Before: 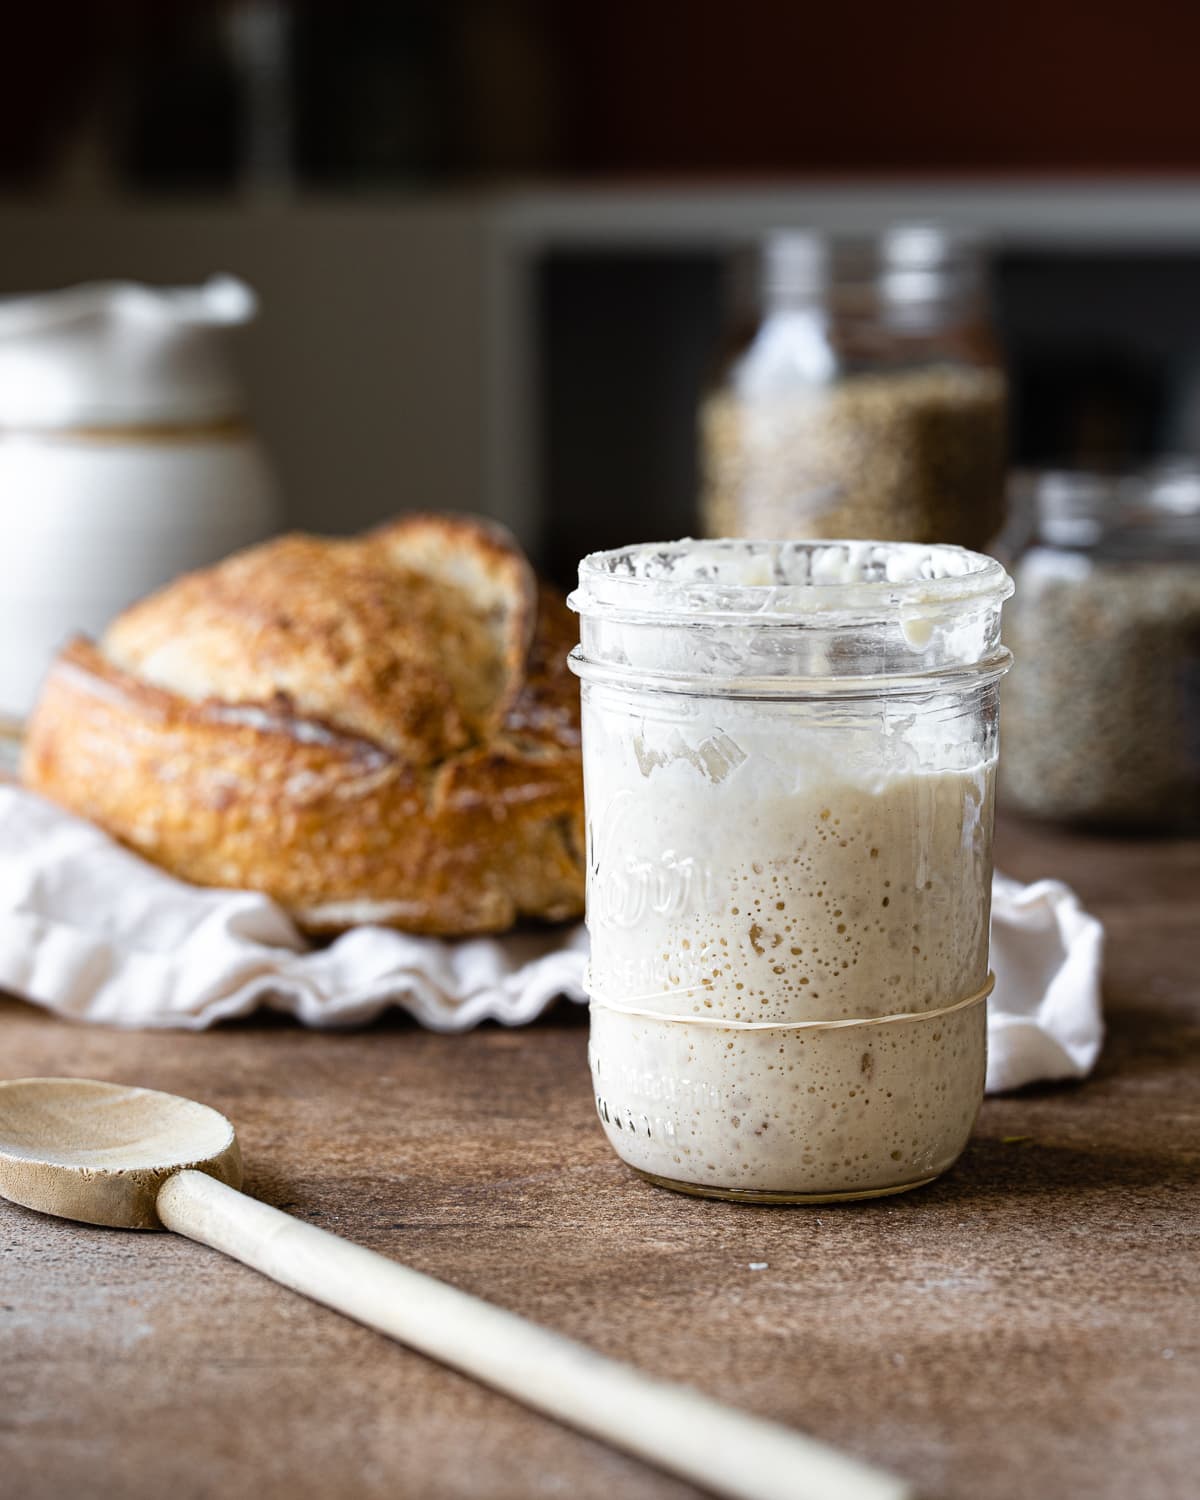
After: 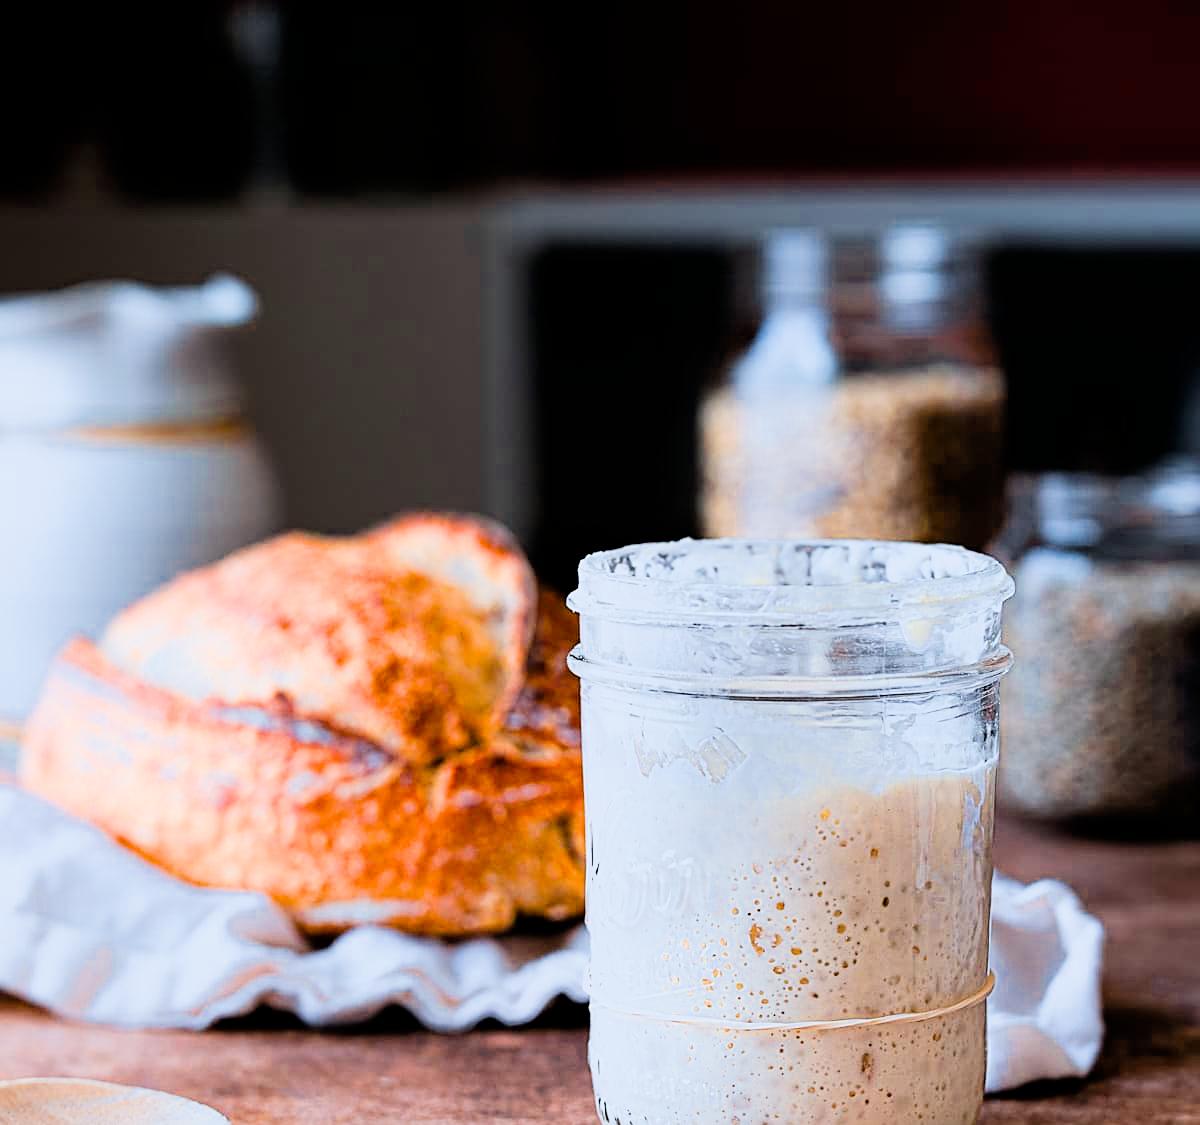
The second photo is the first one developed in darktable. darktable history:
crop: bottom 24.988%
color calibration: output R [1.422, -0.35, -0.252, 0], output G [-0.238, 1.259, -0.084, 0], output B [-0.081, -0.196, 1.58, 0], output brightness [0.49, 0.671, -0.57, 0], illuminant same as pipeline (D50), adaptation none (bypass), saturation algorithm version 1 (2020)
filmic rgb: black relative exposure -5 EV, hardness 2.88, contrast 1.4, highlights saturation mix -30%
sharpen: on, module defaults
